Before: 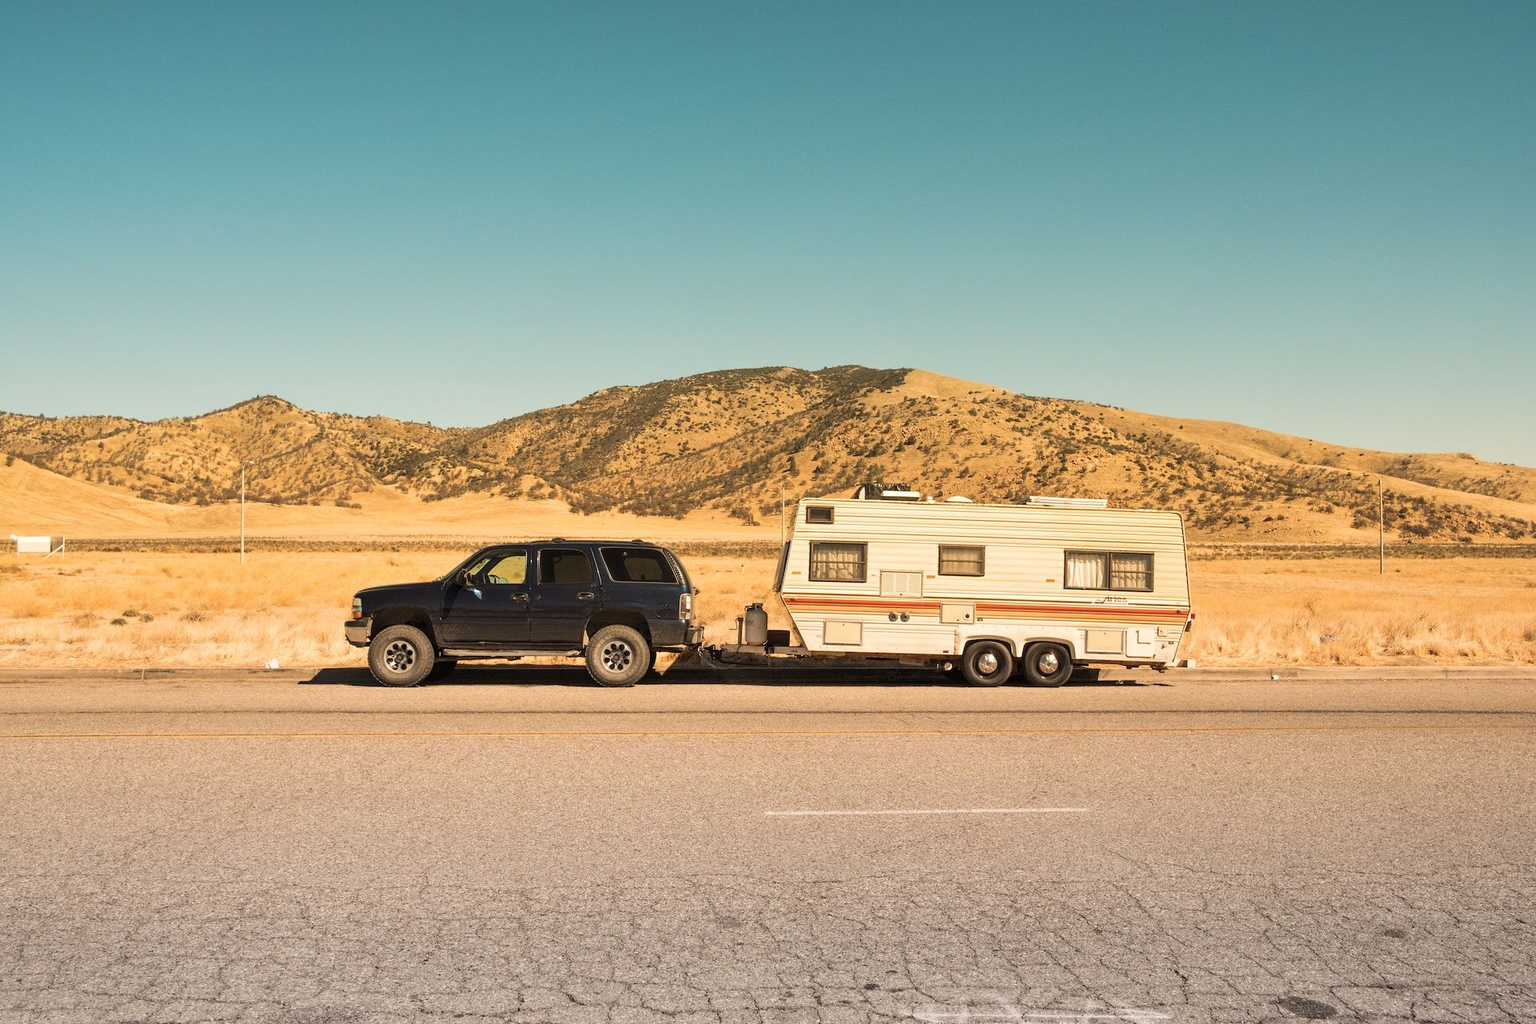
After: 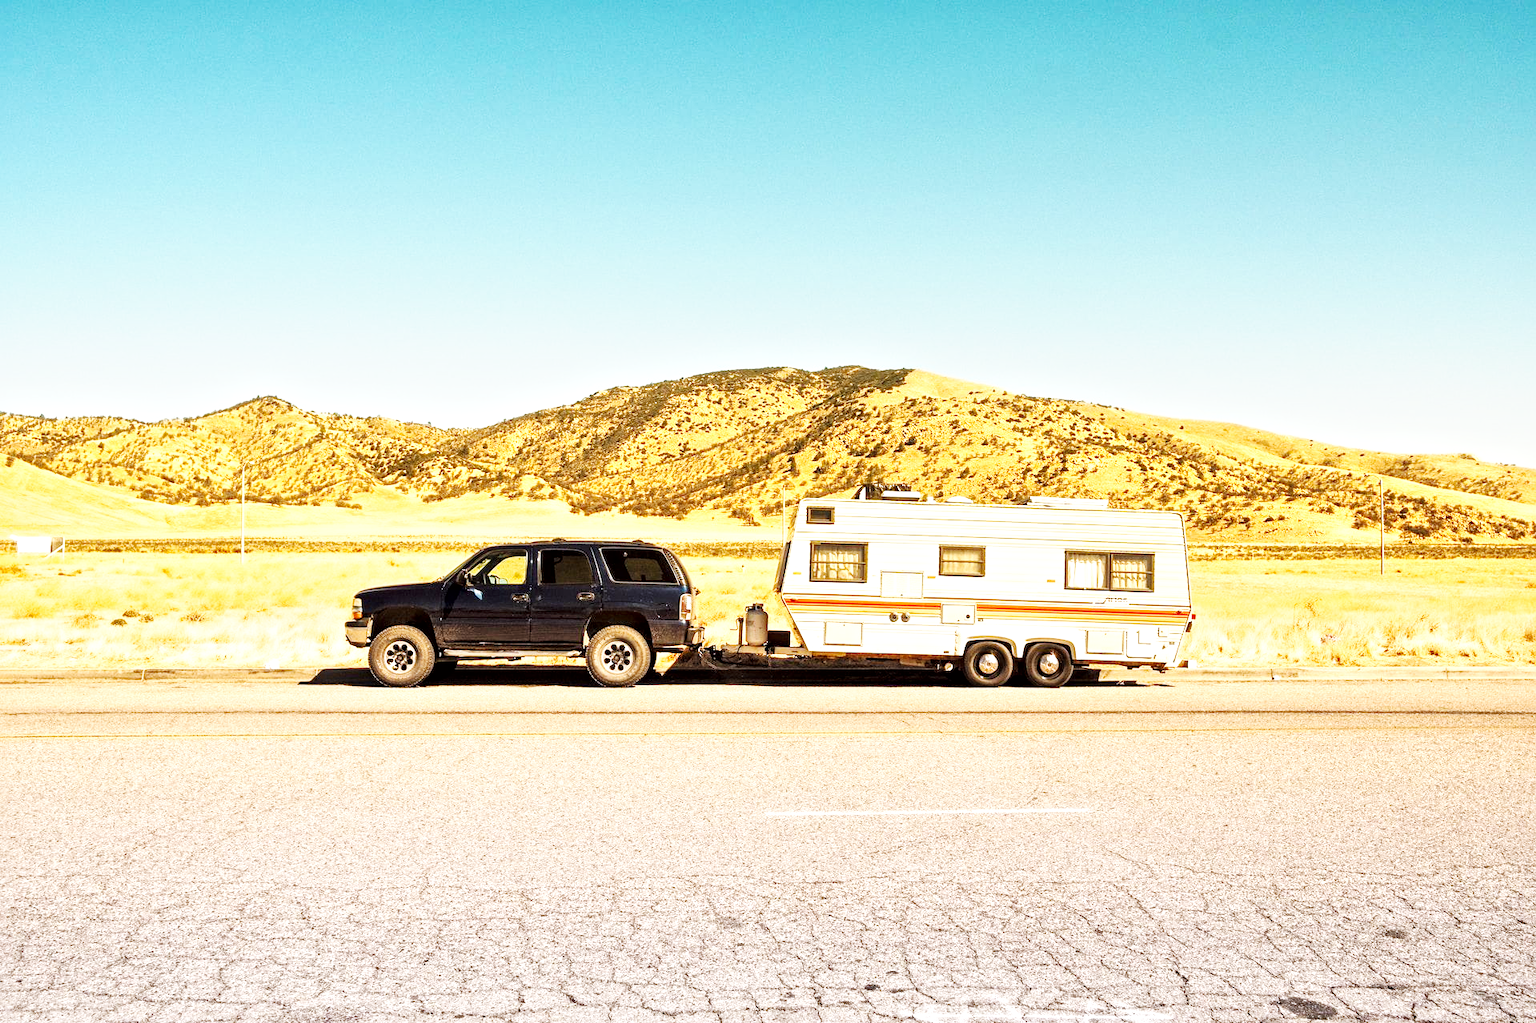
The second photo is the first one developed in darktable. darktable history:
base curve: curves: ch0 [(0, 0) (0.007, 0.004) (0.027, 0.03) (0.046, 0.07) (0.207, 0.54) (0.442, 0.872) (0.673, 0.972) (1, 1)], preserve colors none
local contrast: mode bilateral grid, contrast 20, coarseness 19, detail 163%, midtone range 0.2
white balance: red 0.974, blue 1.044
color balance: lift [1, 1, 0.999, 1.001], gamma [1, 1.003, 1.005, 0.995], gain [1, 0.992, 0.988, 1.012], contrast 5%, output saturation 110%
